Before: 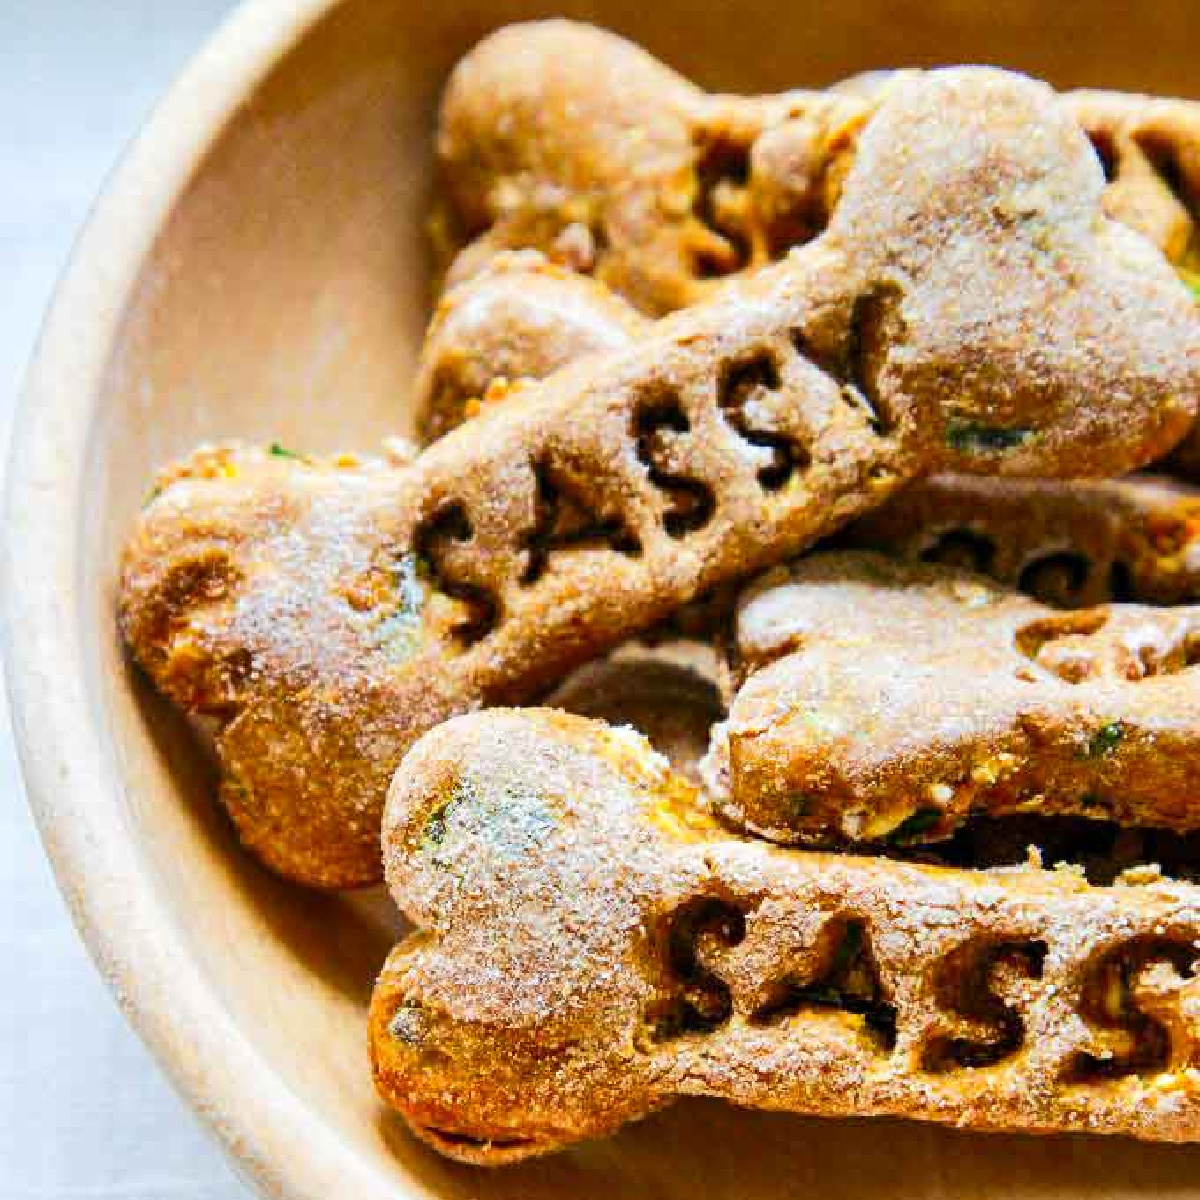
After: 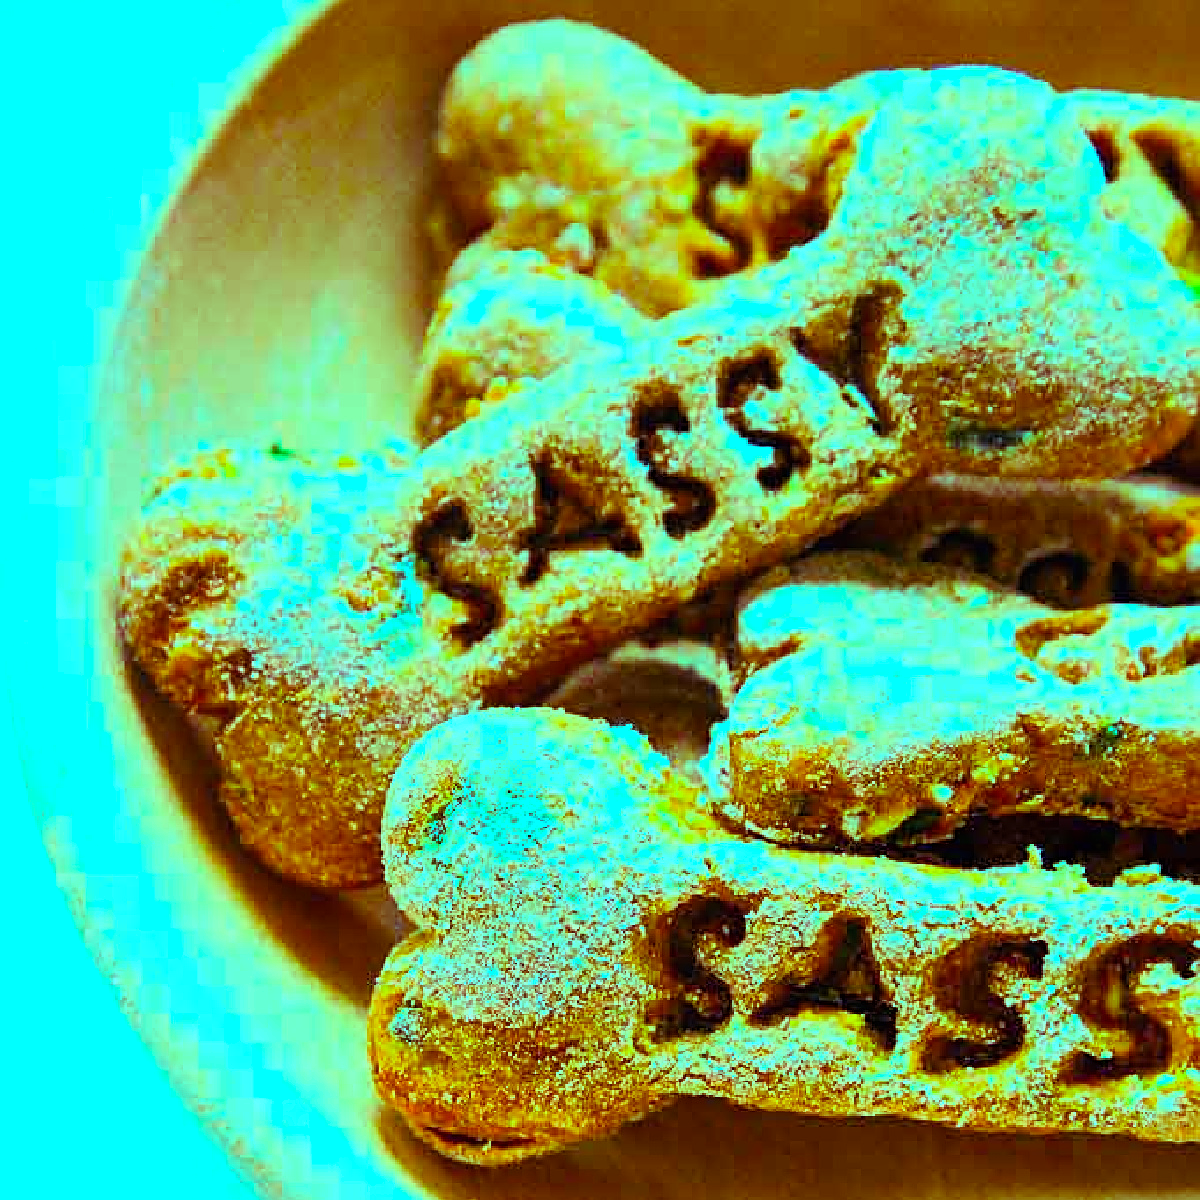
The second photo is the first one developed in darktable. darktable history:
exposure: compensate highlight preservation false
color balance rgb: shadows lift › luminance 0.49%, shadows lift › chroma 6.83%, shadows lift › hue 300.29°, power › hue 208.98°, highlights gain › luminance 20.24%, highlights gain › chroma 13.17%, highlights gain › hue 173.85°, perceptual saturation grading › global saturation 18.05%
sharpen: on, module defaults
contrast equalizer: y [[0.5, 0.5, 0.472, 0.5, 0.5, 0.5], [0.5 ×6], [0.5 ×6], [0 ×6], [0 ×6]]
